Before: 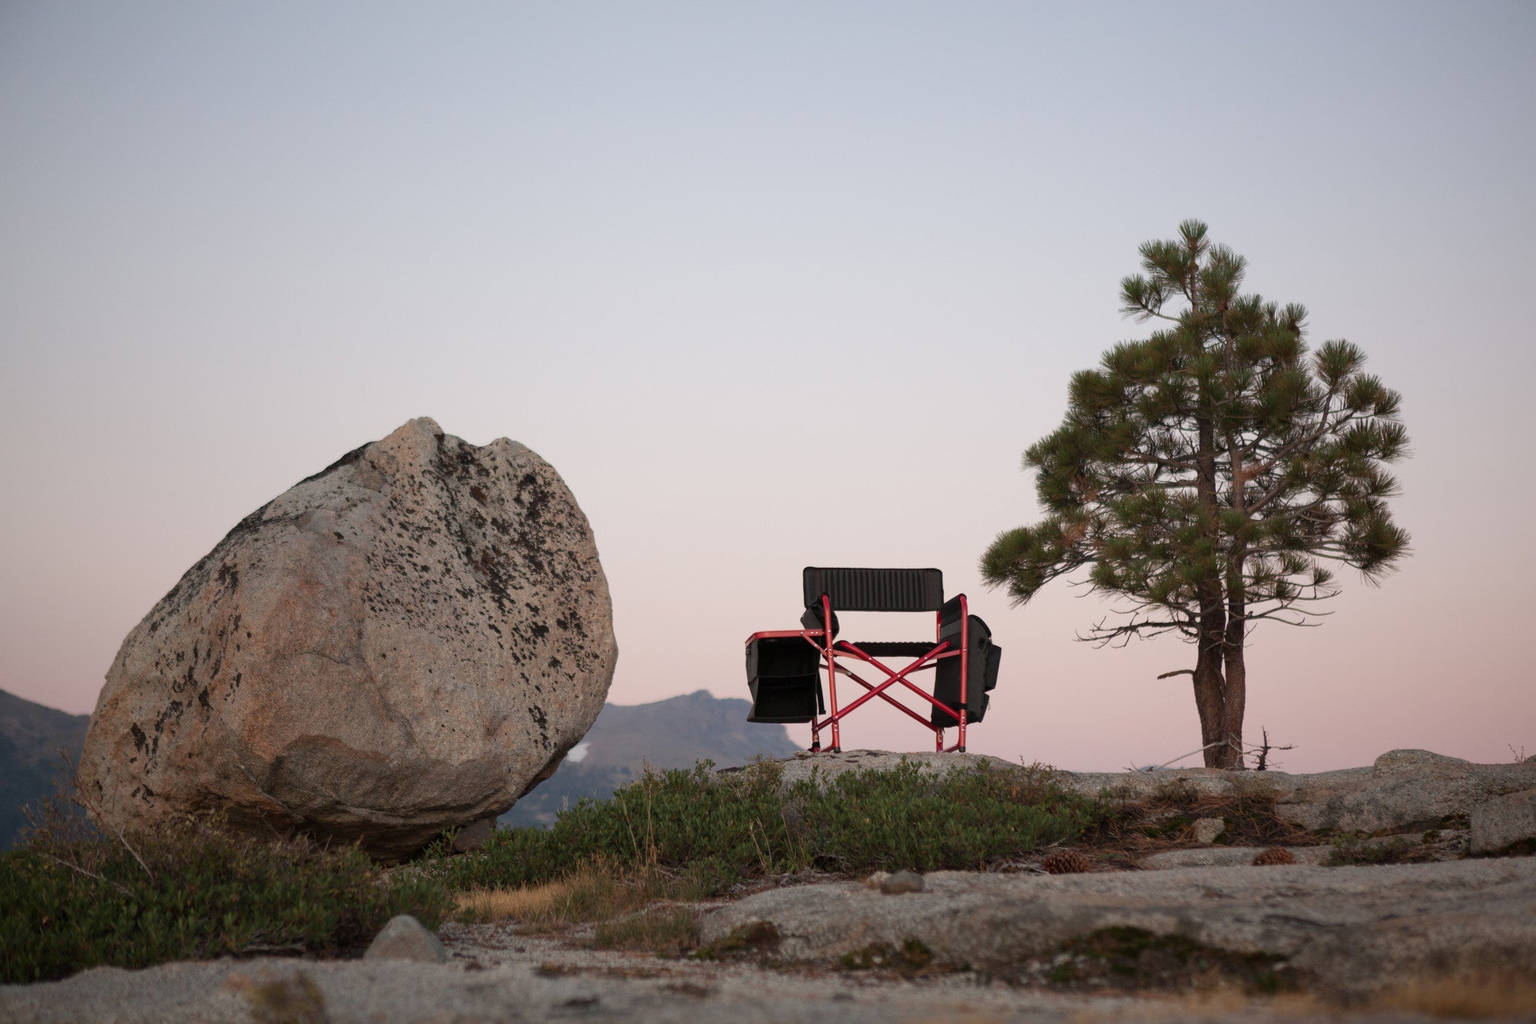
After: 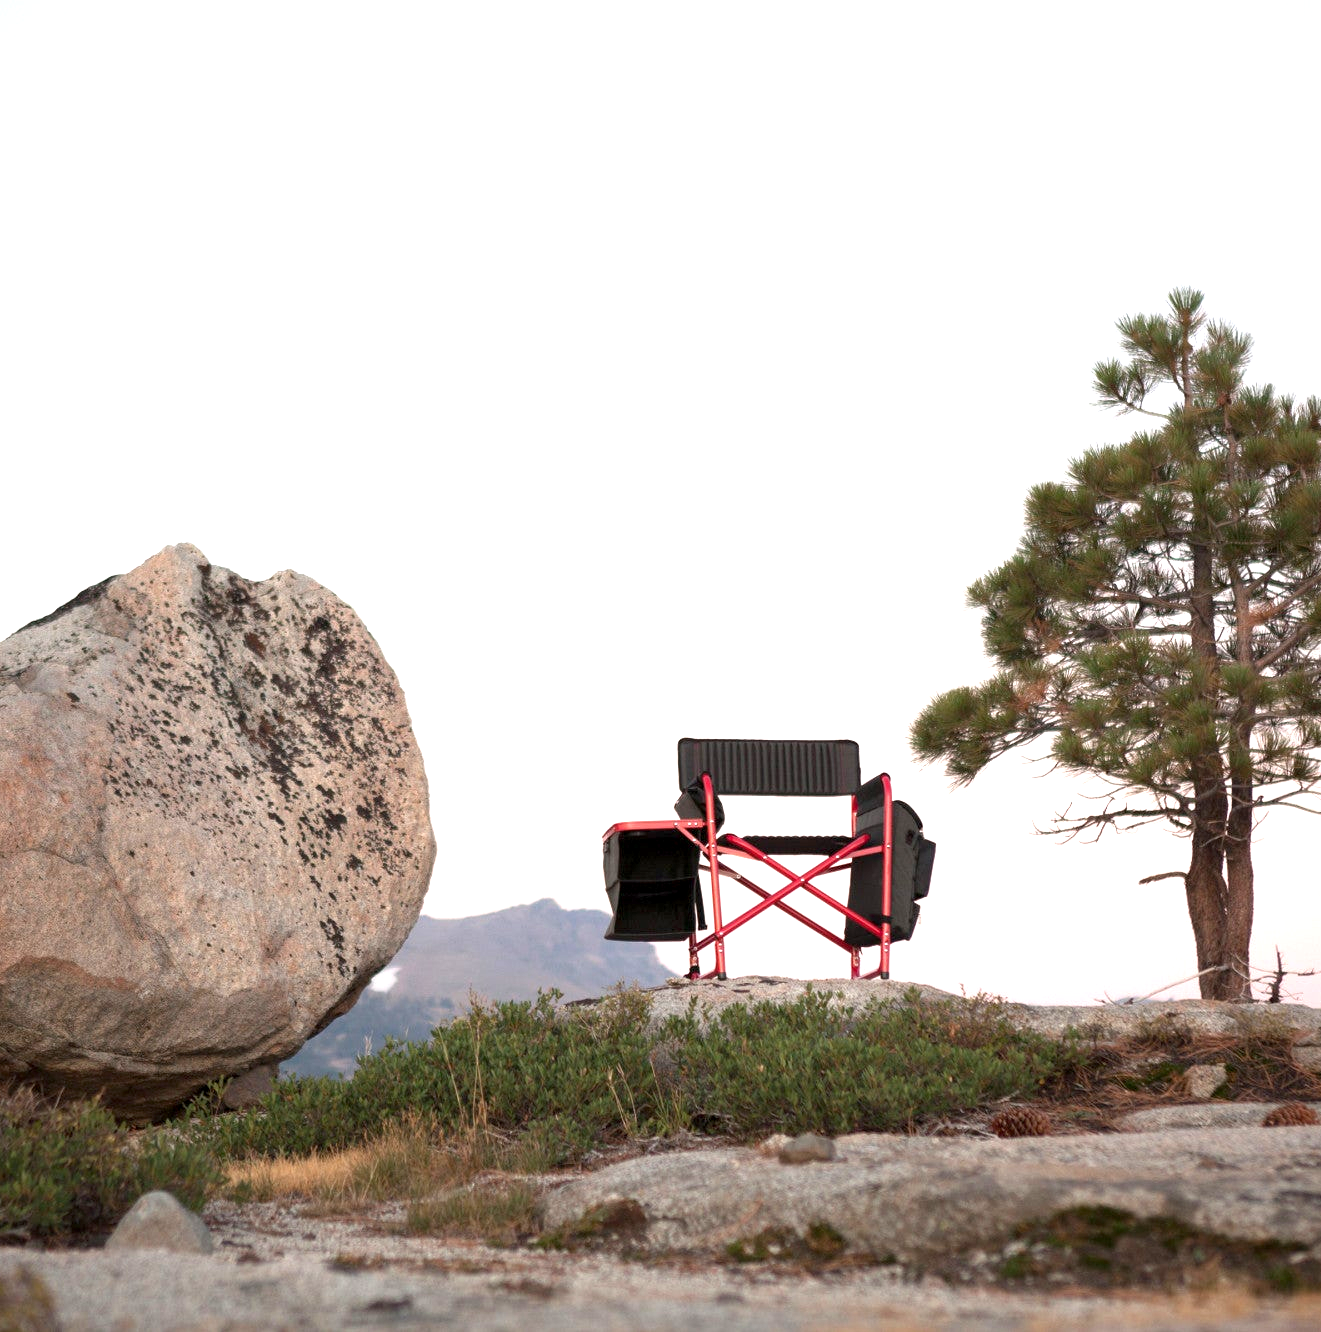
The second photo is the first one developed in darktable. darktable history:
exposure: black level correction 0.001, exposure 1.3 EV, compensate highlight preservation false
crop and rotate: left 18.442%, right 15.508%
